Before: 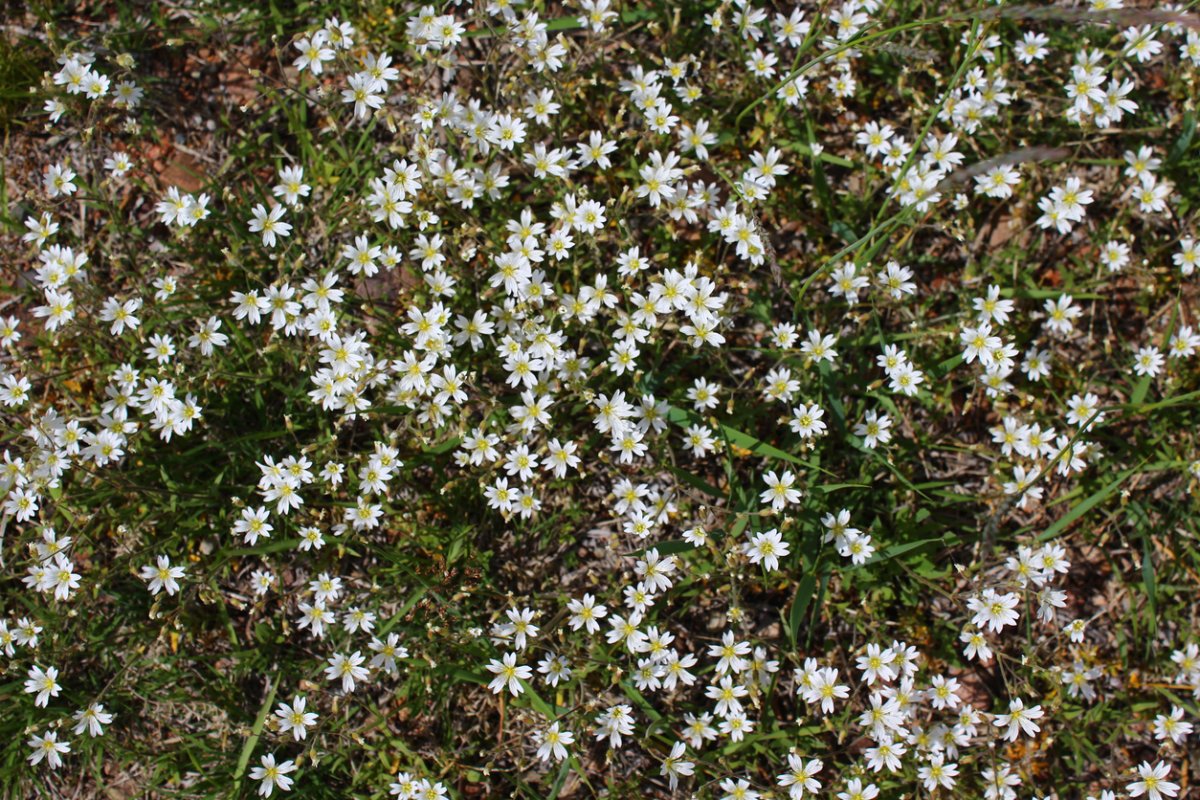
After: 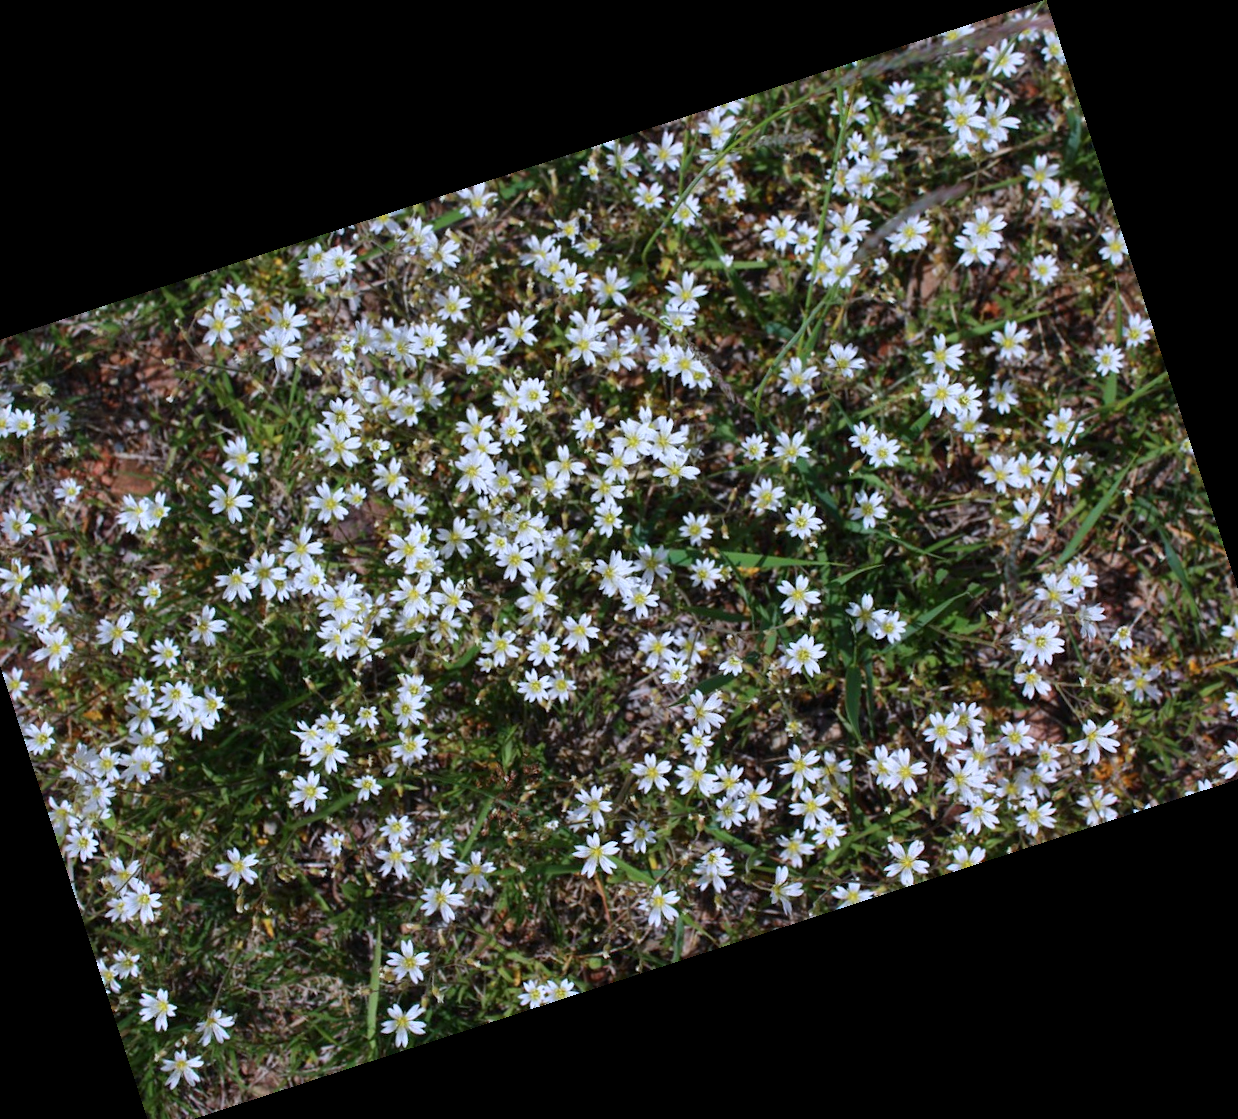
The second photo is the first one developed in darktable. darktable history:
color calibration: illuminant as shot in camera, x 0.37, y 0.382, temperature 4319.17 K
crop and rotate: angle 18.02°, left 6.932%, right 3.881%, bottom 1.093%
